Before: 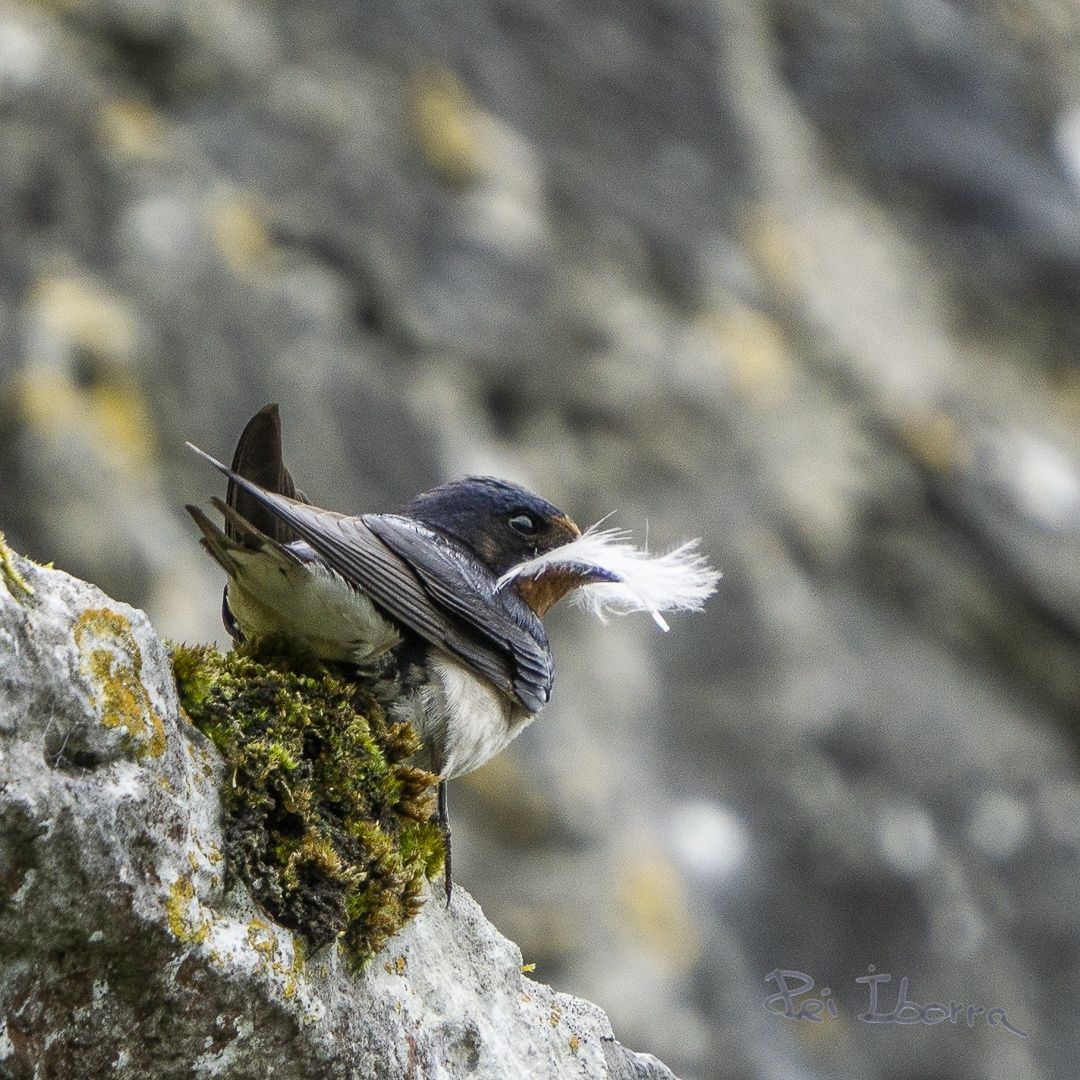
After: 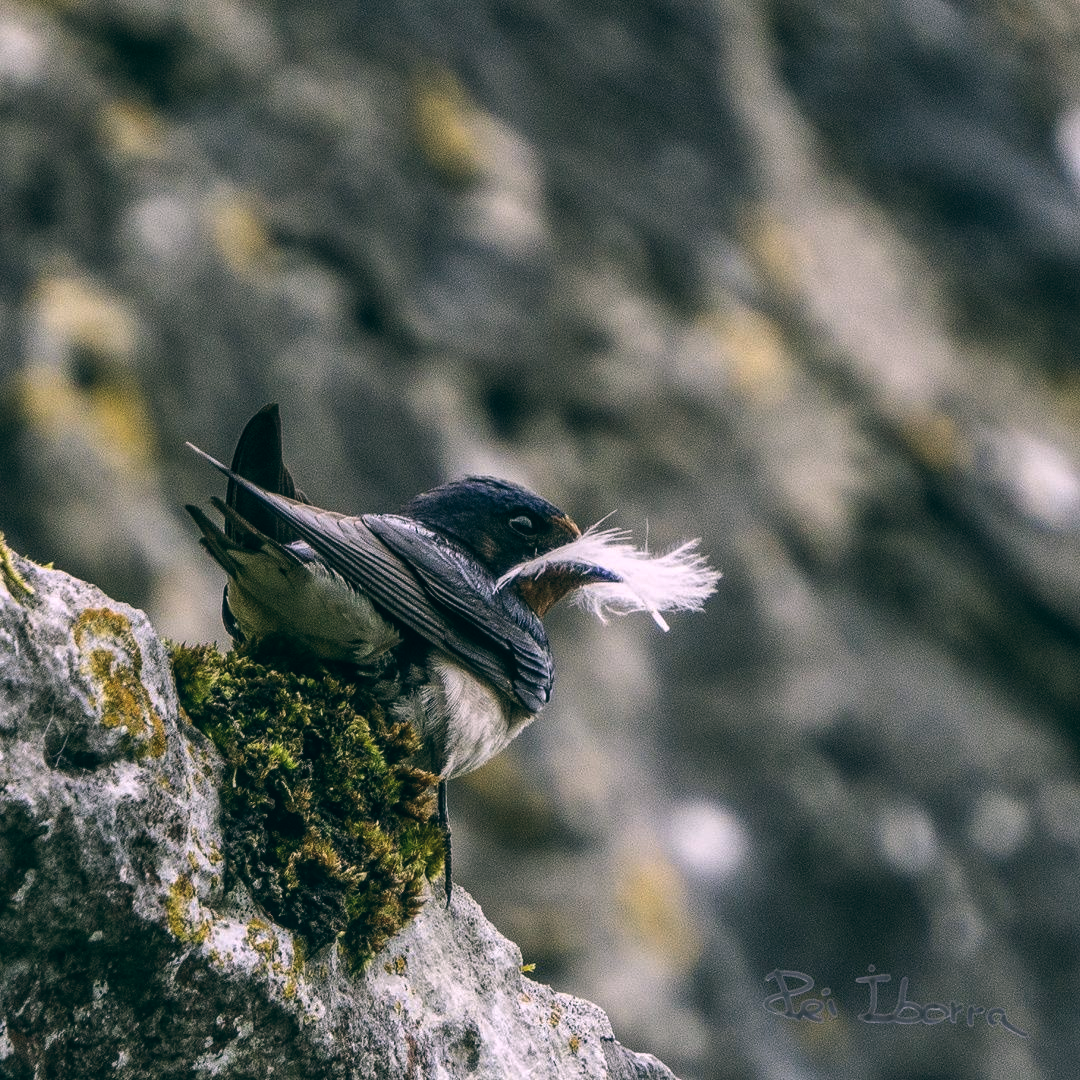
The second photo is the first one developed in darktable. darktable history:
local contrast: on, module defaults
color balance: lift [1.016, 0.983, 1, 1.017], gamma [0.78, 1.018, 1.043, 0.957], gain [0.786, 1.063, 0.937, 1.017], input saturation 118.26%, contrast 13.43%, contrast fulcrum 21.62%, output saturation 82.76%
